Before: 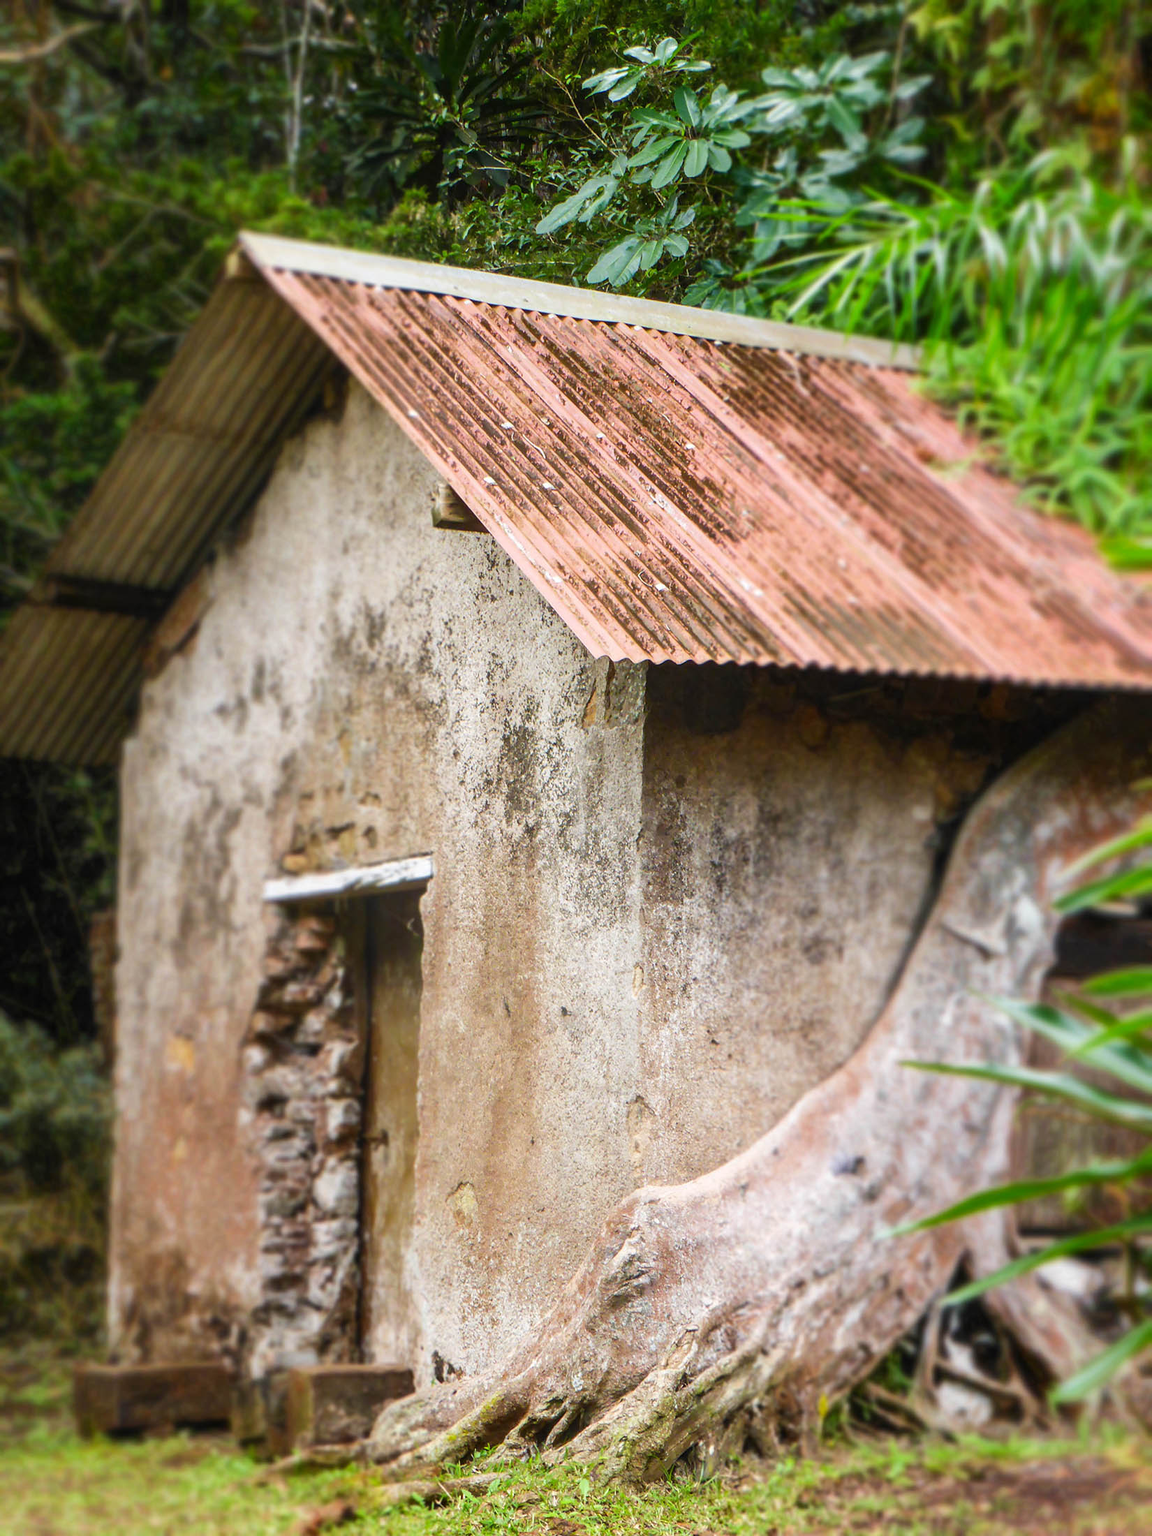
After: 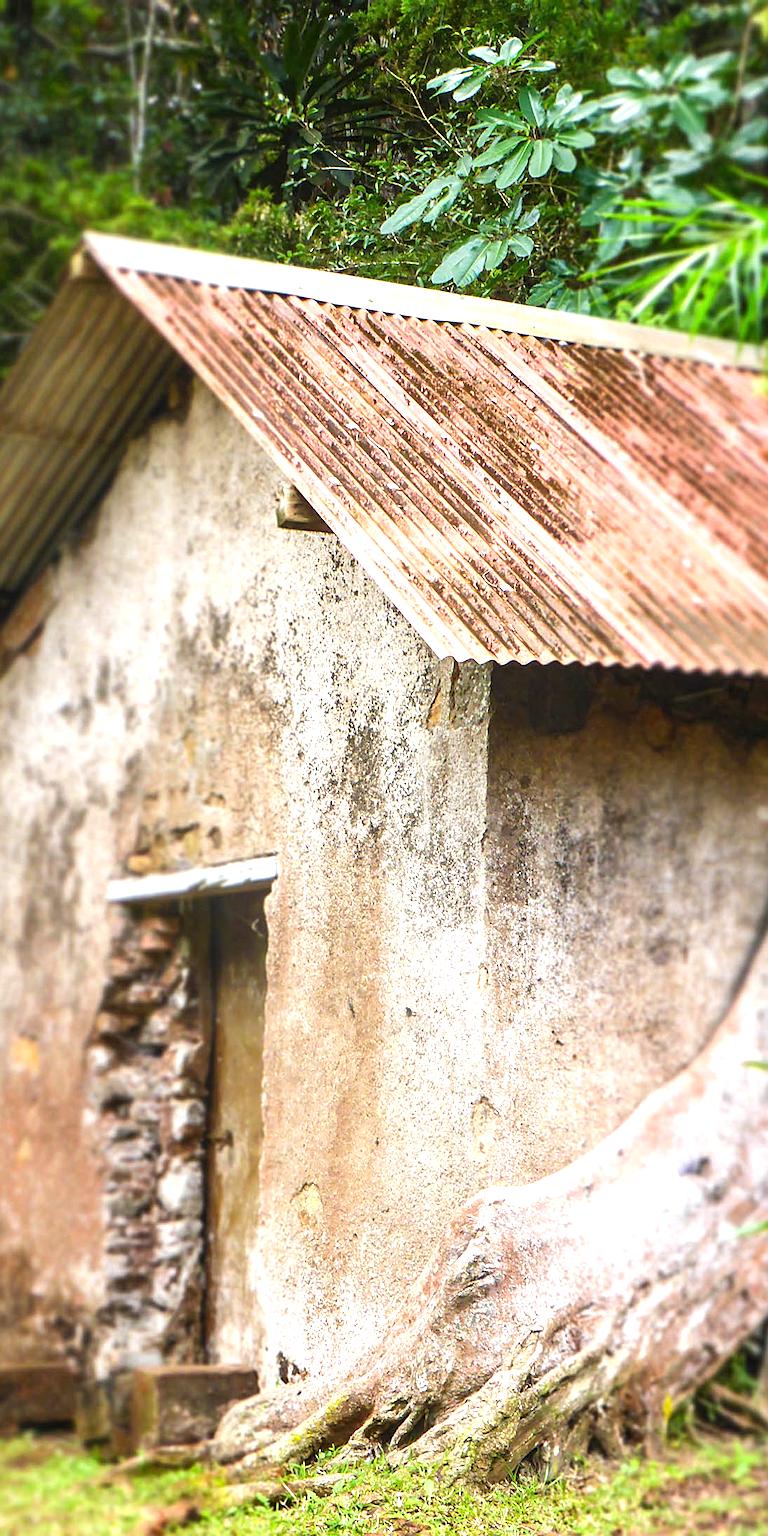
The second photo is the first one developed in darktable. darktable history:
exposure: exposure 0.745 EV, compensate highlight preservation false
crop and rotate: left 13.563%, right 19.761%
sharpen: on, module defaults
